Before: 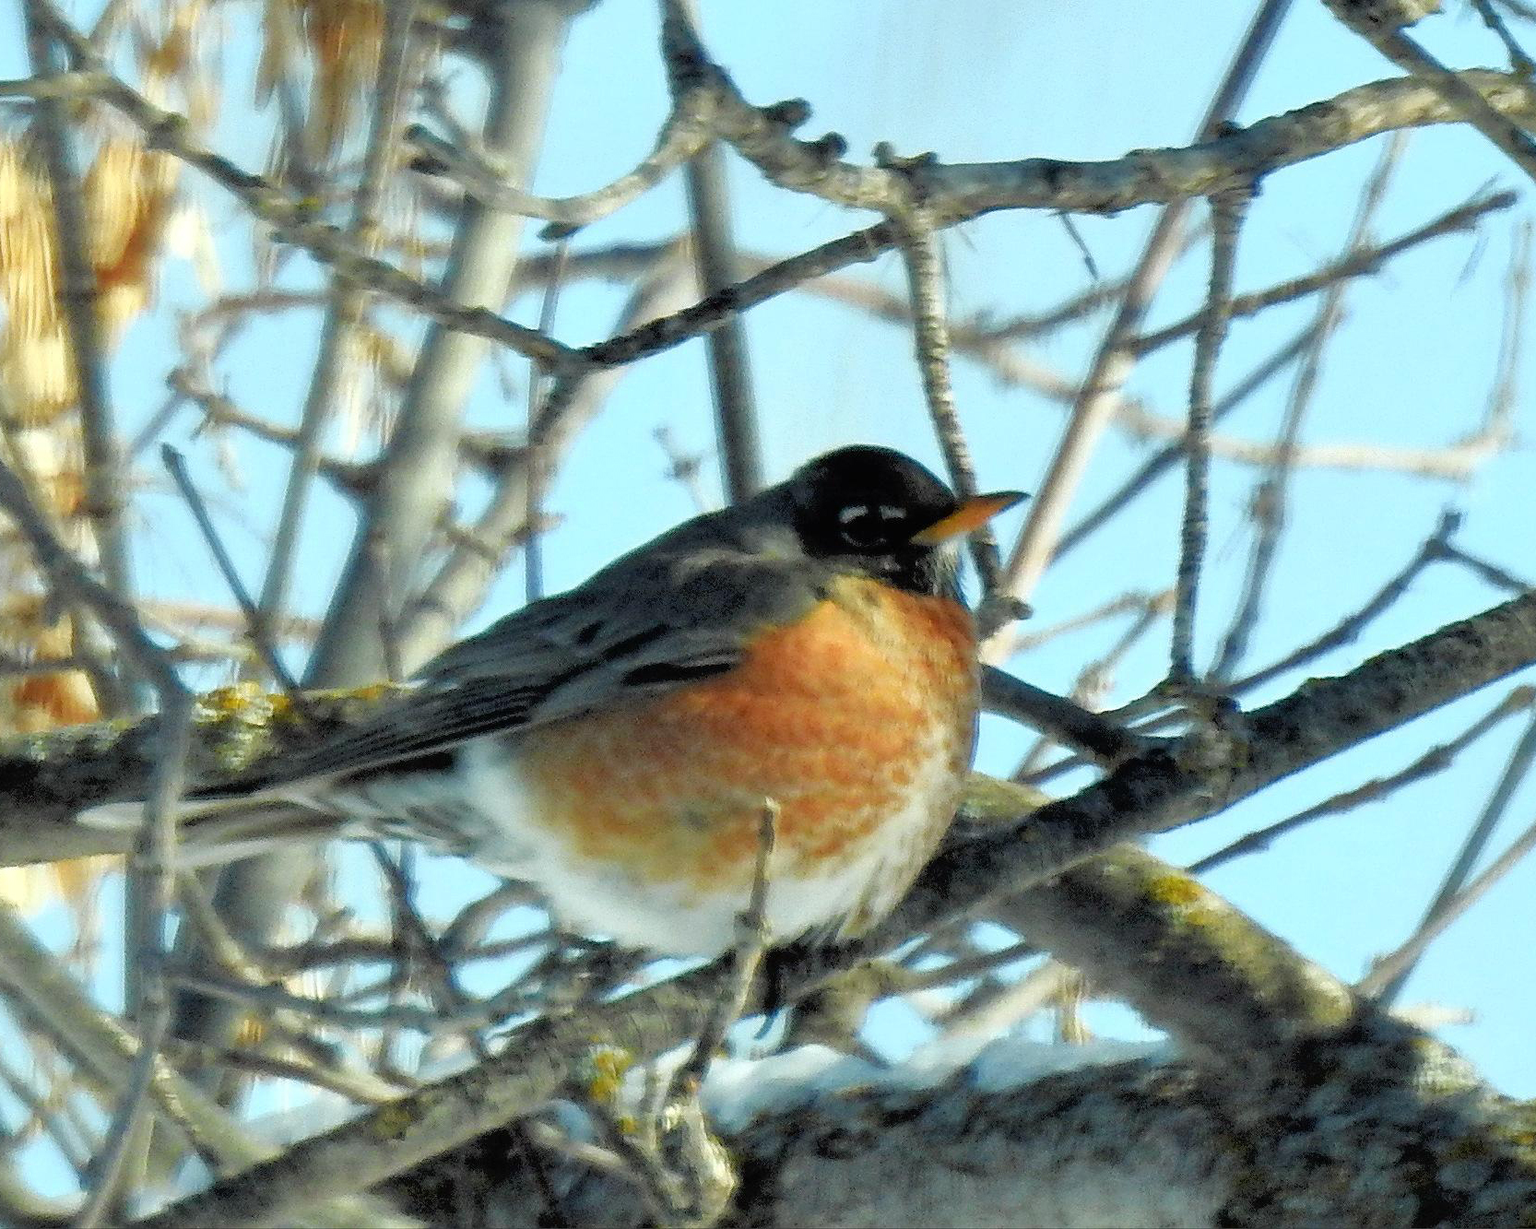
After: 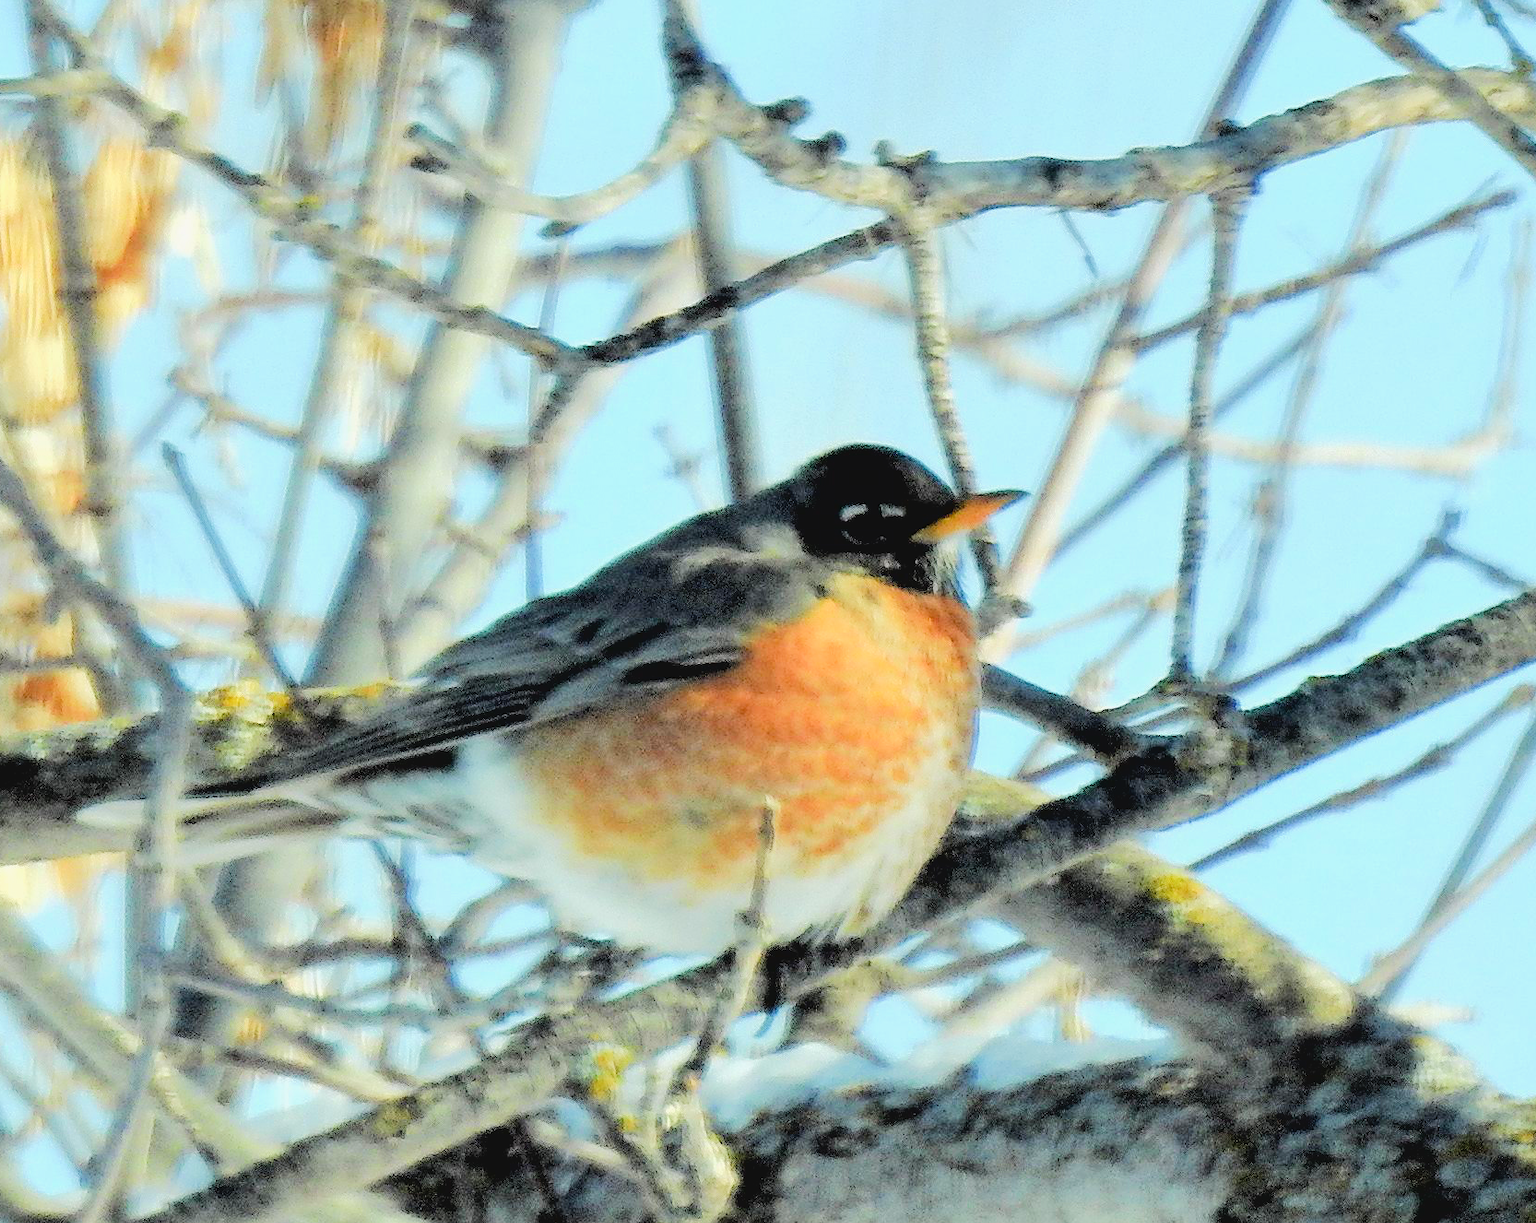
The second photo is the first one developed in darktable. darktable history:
exposure: black level correction 0.005, exposure 0.016 EV, compensate highlight preservation false
contrast brightness saturation: contrast -0.095, saturation -0.083
tone equalizer: -7 EV 0.153 EV, -6 EV 0.594 EV, -5 EV 1.19 EV, -4 EV 1.32 EV, -3 EV 1.17 EV, -2 EV 0.6 EV, -1 EV 0.148 EV, edges refinement/feathering 500, mask exposure compensation -1.57 EV, preserve details no
crop: top 0.207%, bottom 0.207%
